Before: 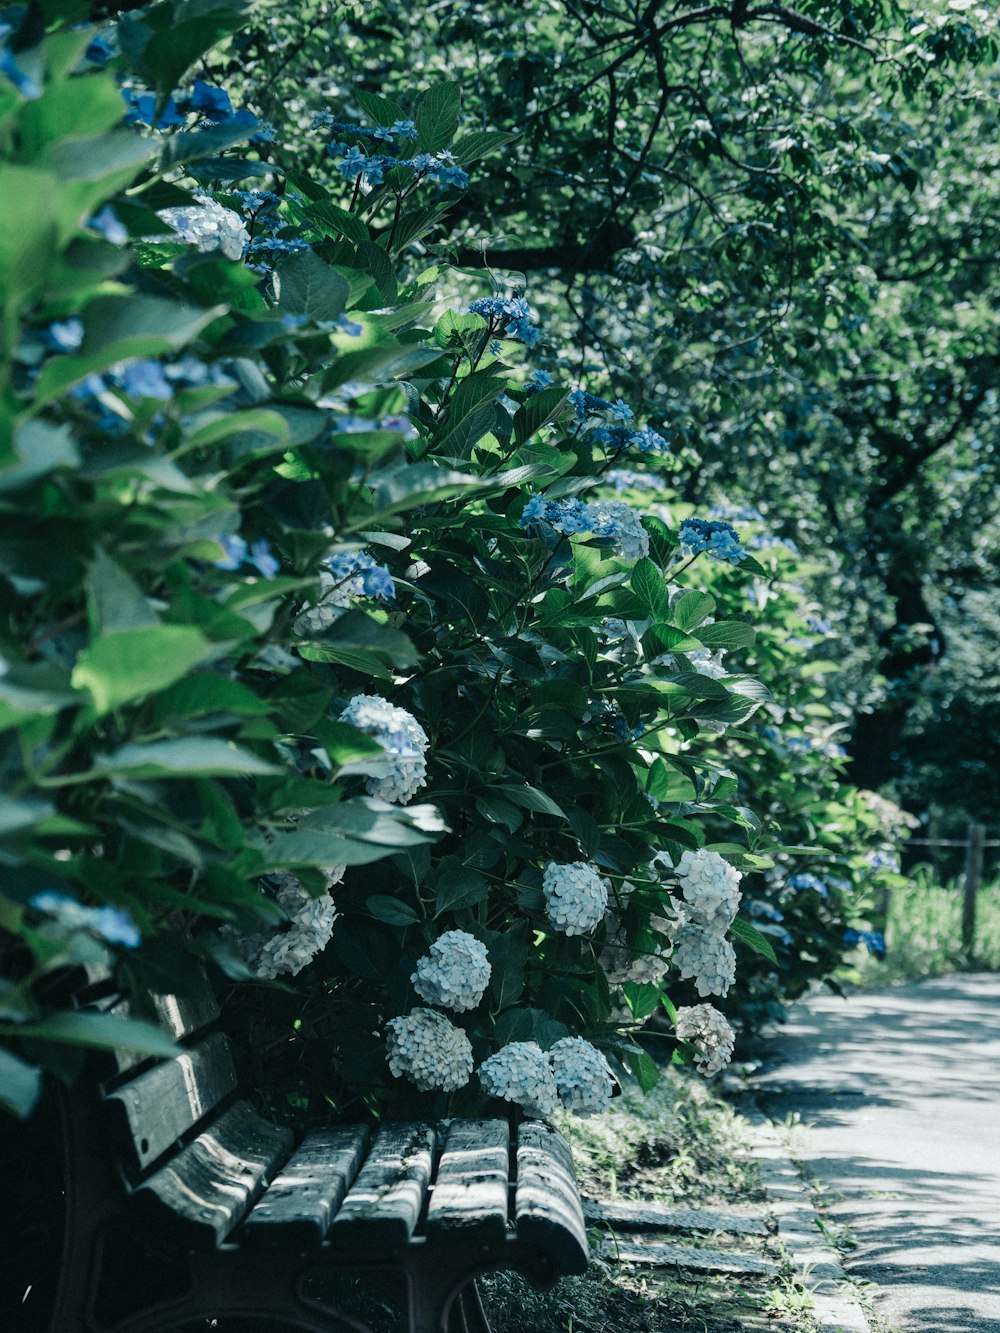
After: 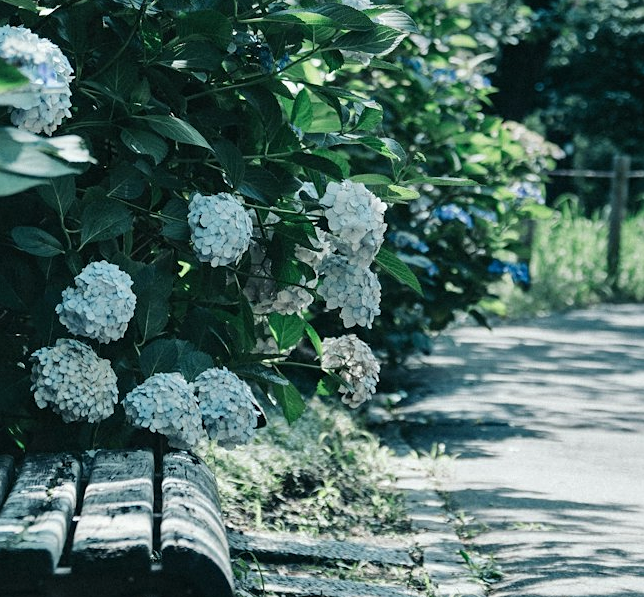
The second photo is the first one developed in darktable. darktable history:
crop and rotate: left 35.509%, top 50.238%, bottom 4.934%
sharpen: amount 0.2
shadows and highlights: shadows 40, highlights -54, highlights color adjustment 46%, low approximation 0.01, soften with gaussian
